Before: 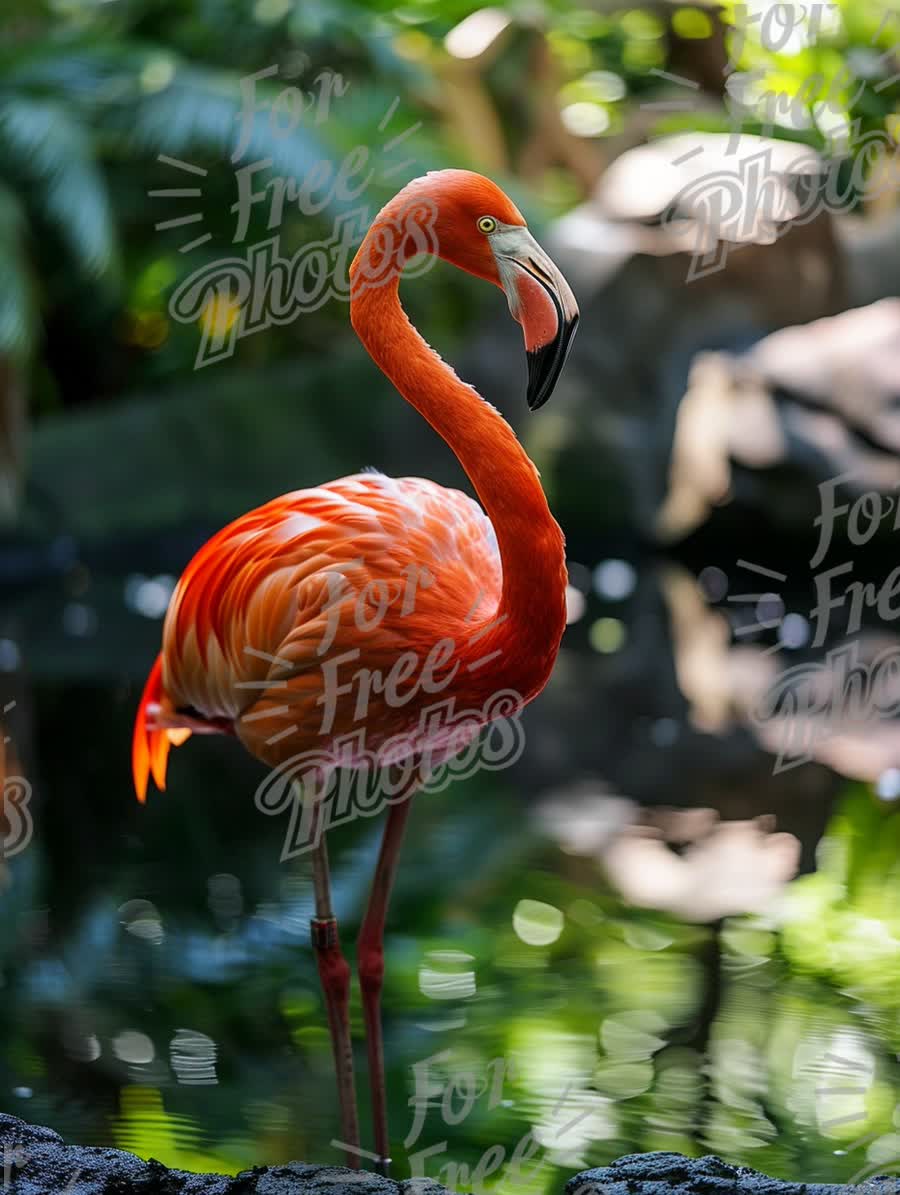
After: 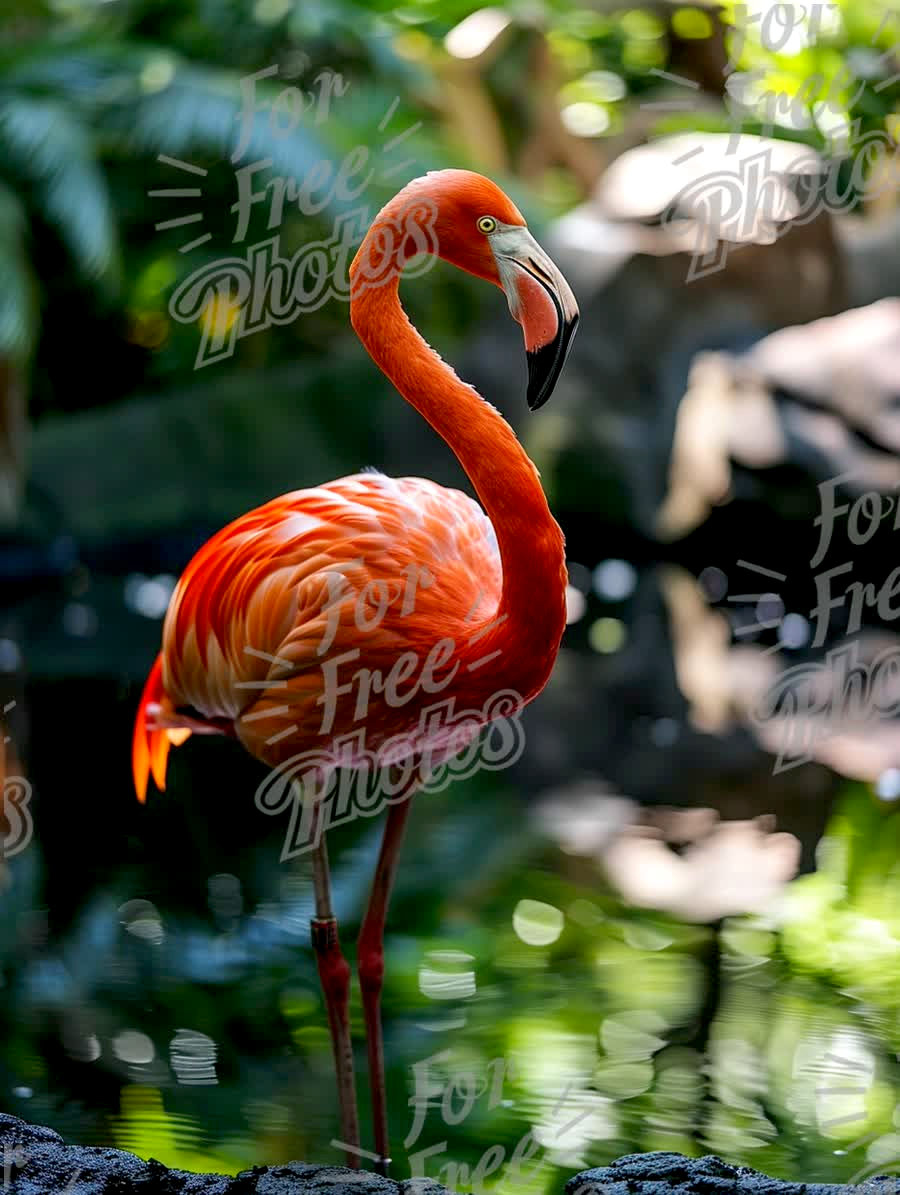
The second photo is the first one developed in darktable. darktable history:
exposure: black level correction 0.007, exposure 0.159 EV, compensate highlight preservation false
color zones: curves: ch0 [(0, 0.5) (0.143, 0.5) (0.286, 0.5) (0.429, 0.5) (0.571, 0.5) (0.714, 0.476) (0.857, 0.5) (1, 0.5)]; ch2 [(0, 0.5) (0.143, 0.5) (0.286, 0.5) (0.429, 0.5) (0.571, 0.5) (0.714, 0.487) (0.857, 0.5) (1, 0.5)]
